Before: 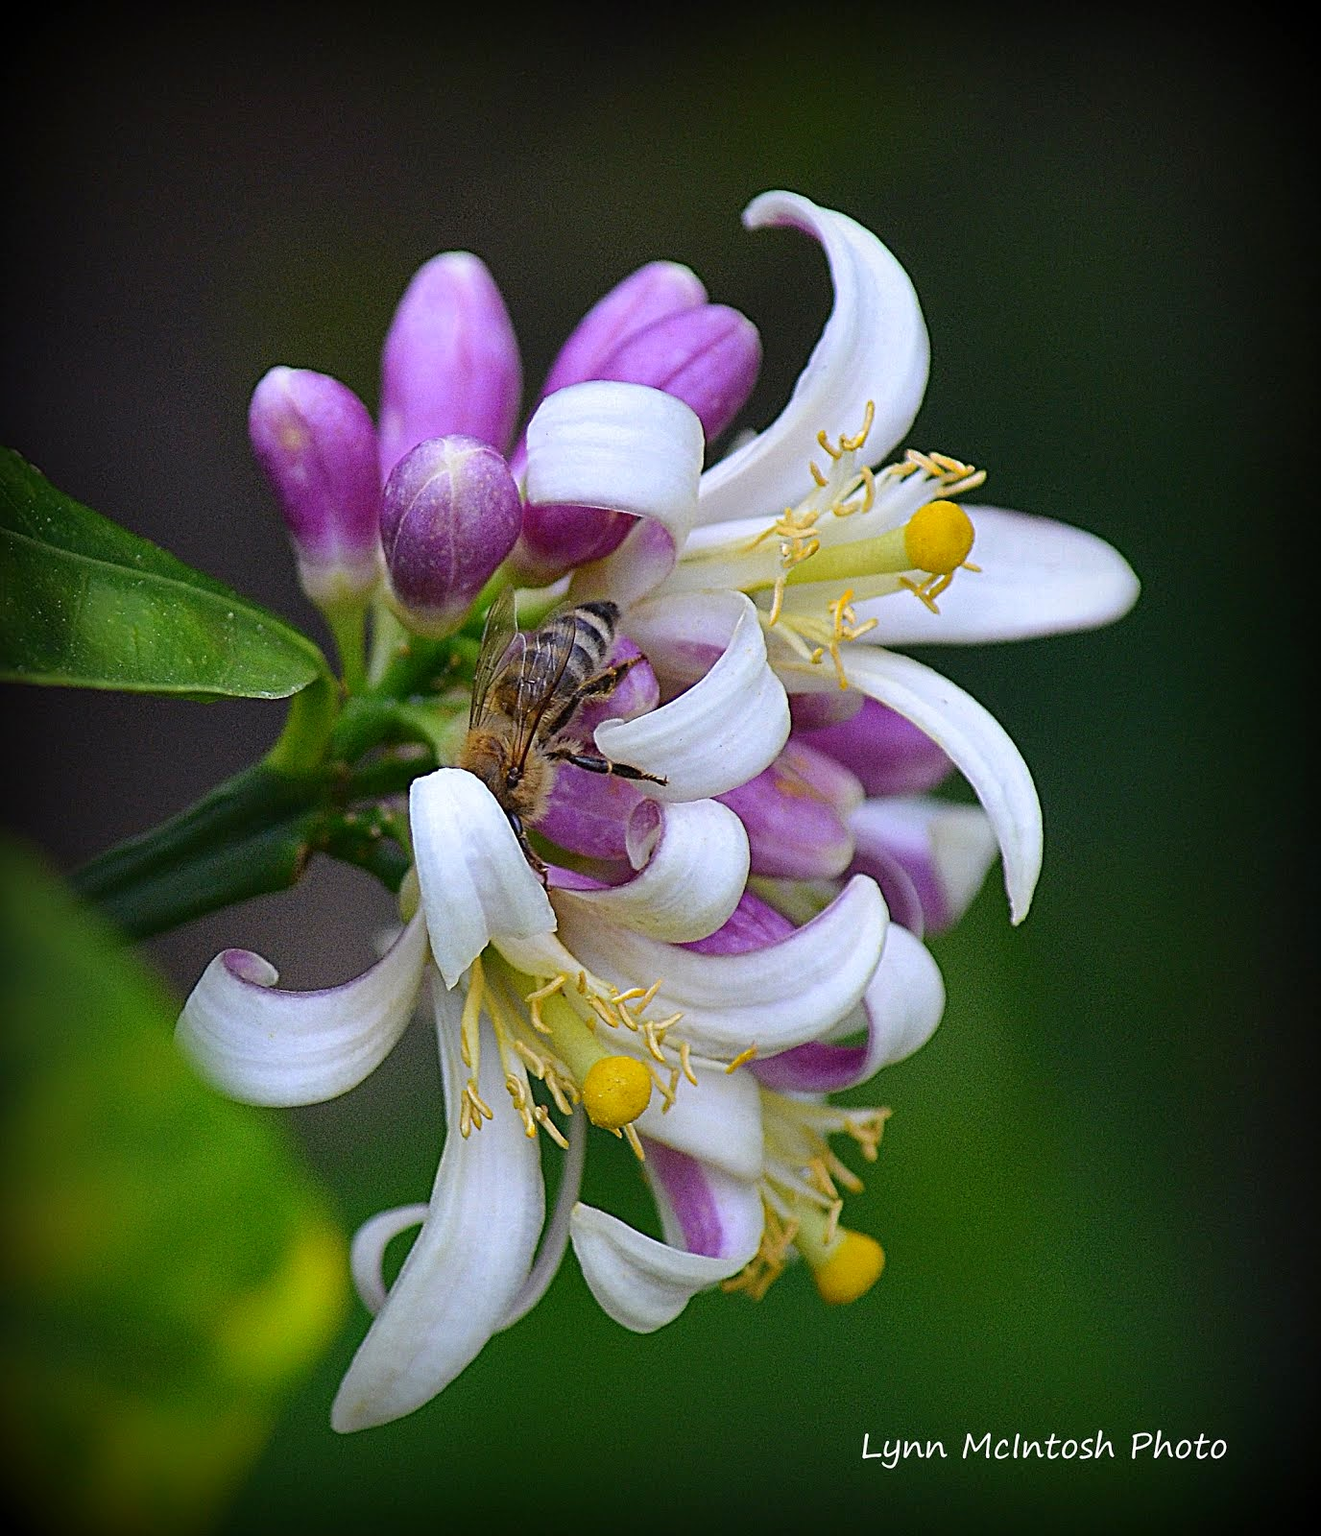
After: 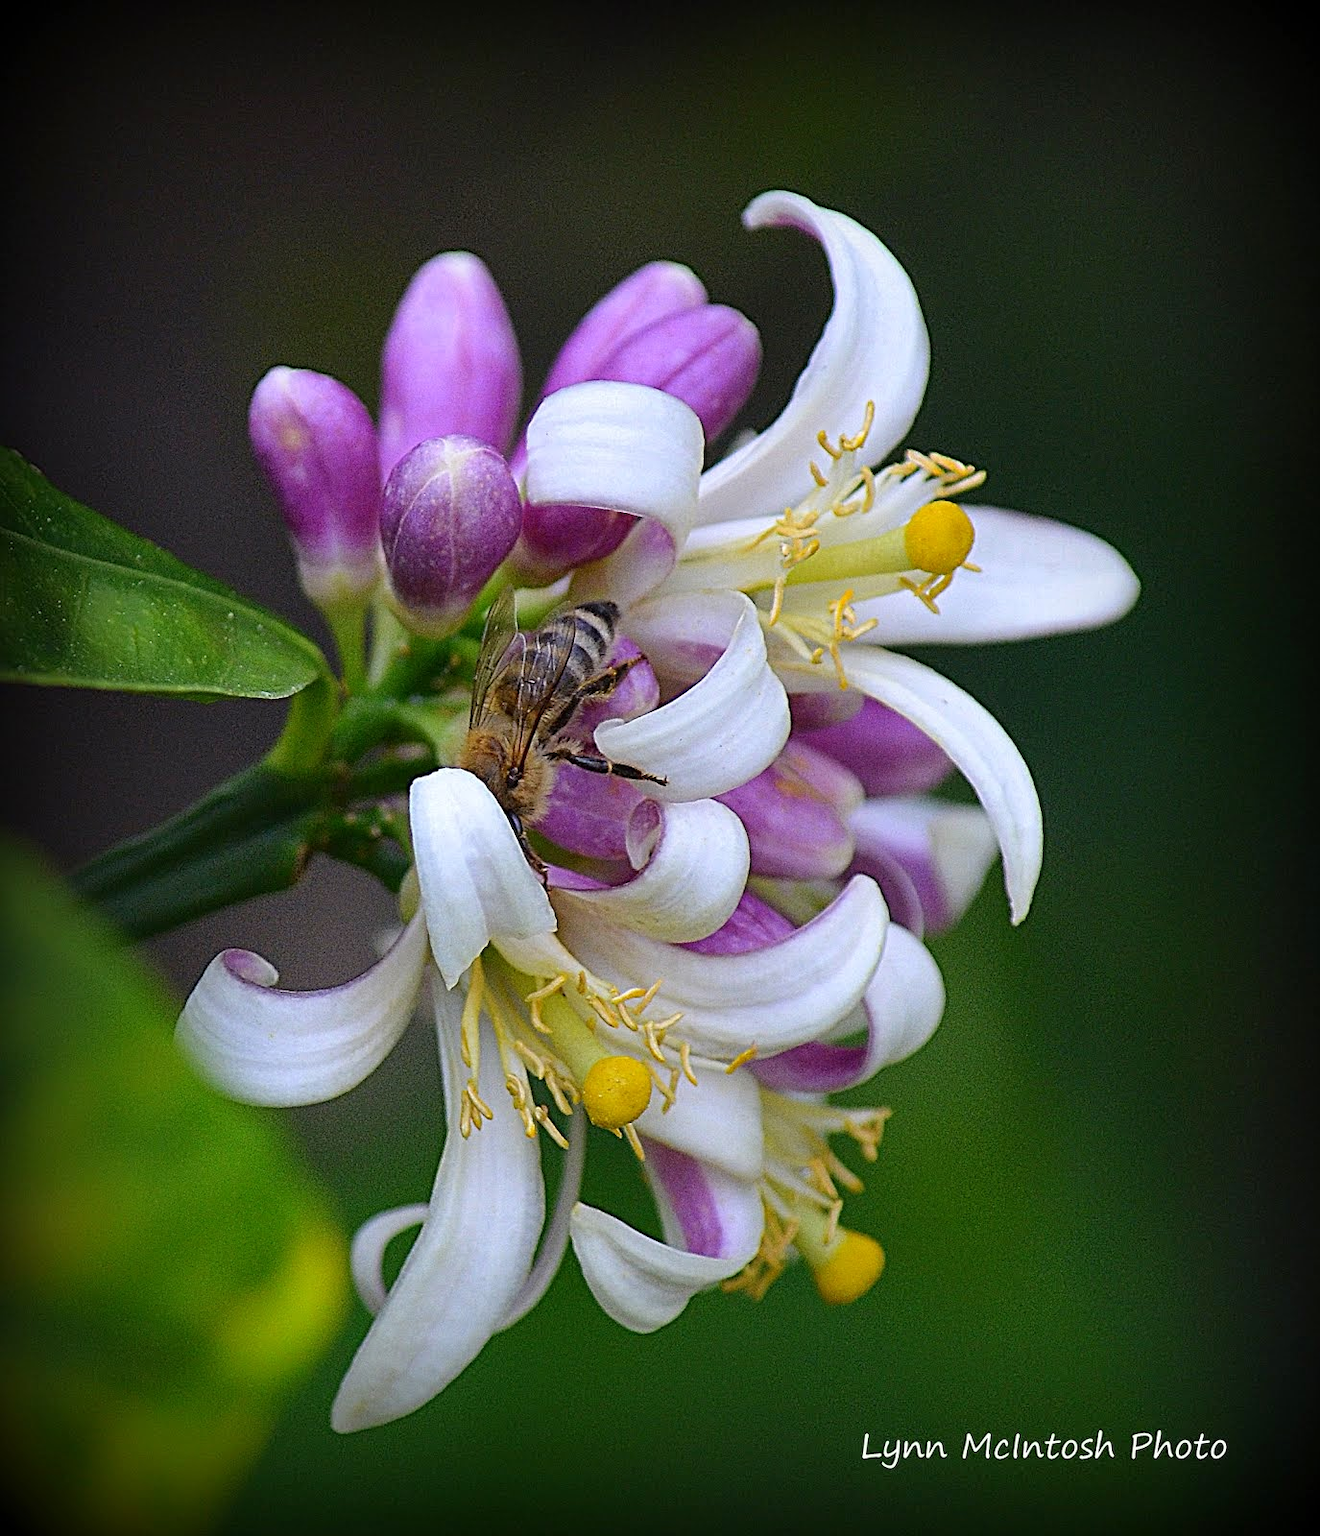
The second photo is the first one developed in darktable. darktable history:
shadows and highlights: shadows 3.18, highlights -16.1, soften with gaussian
